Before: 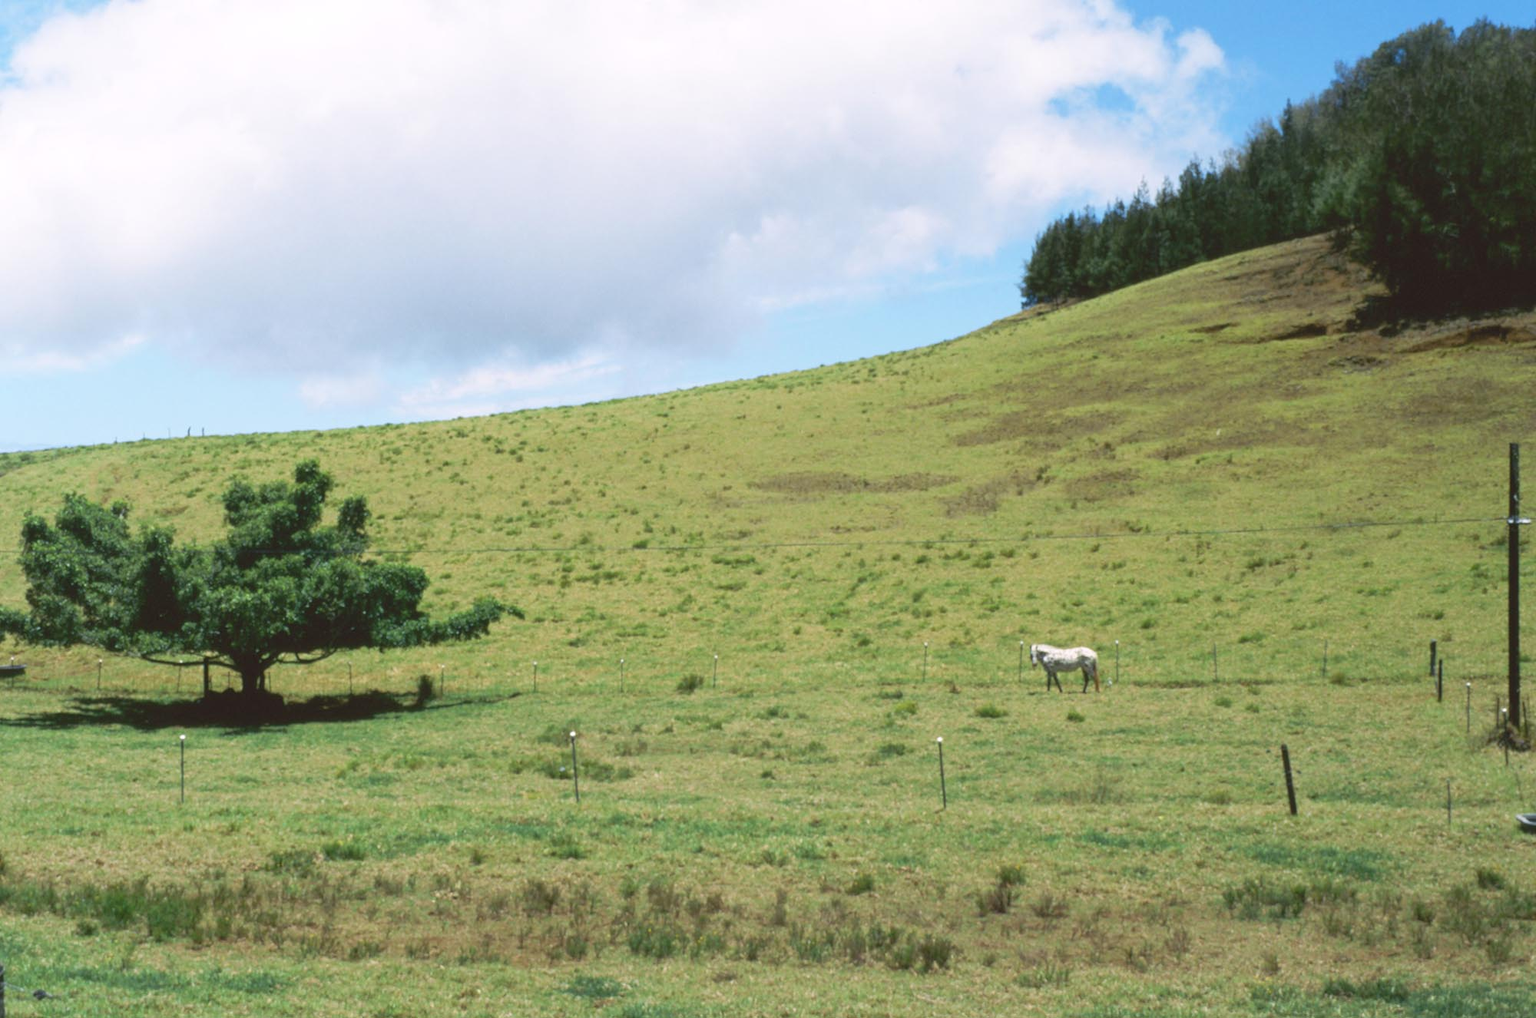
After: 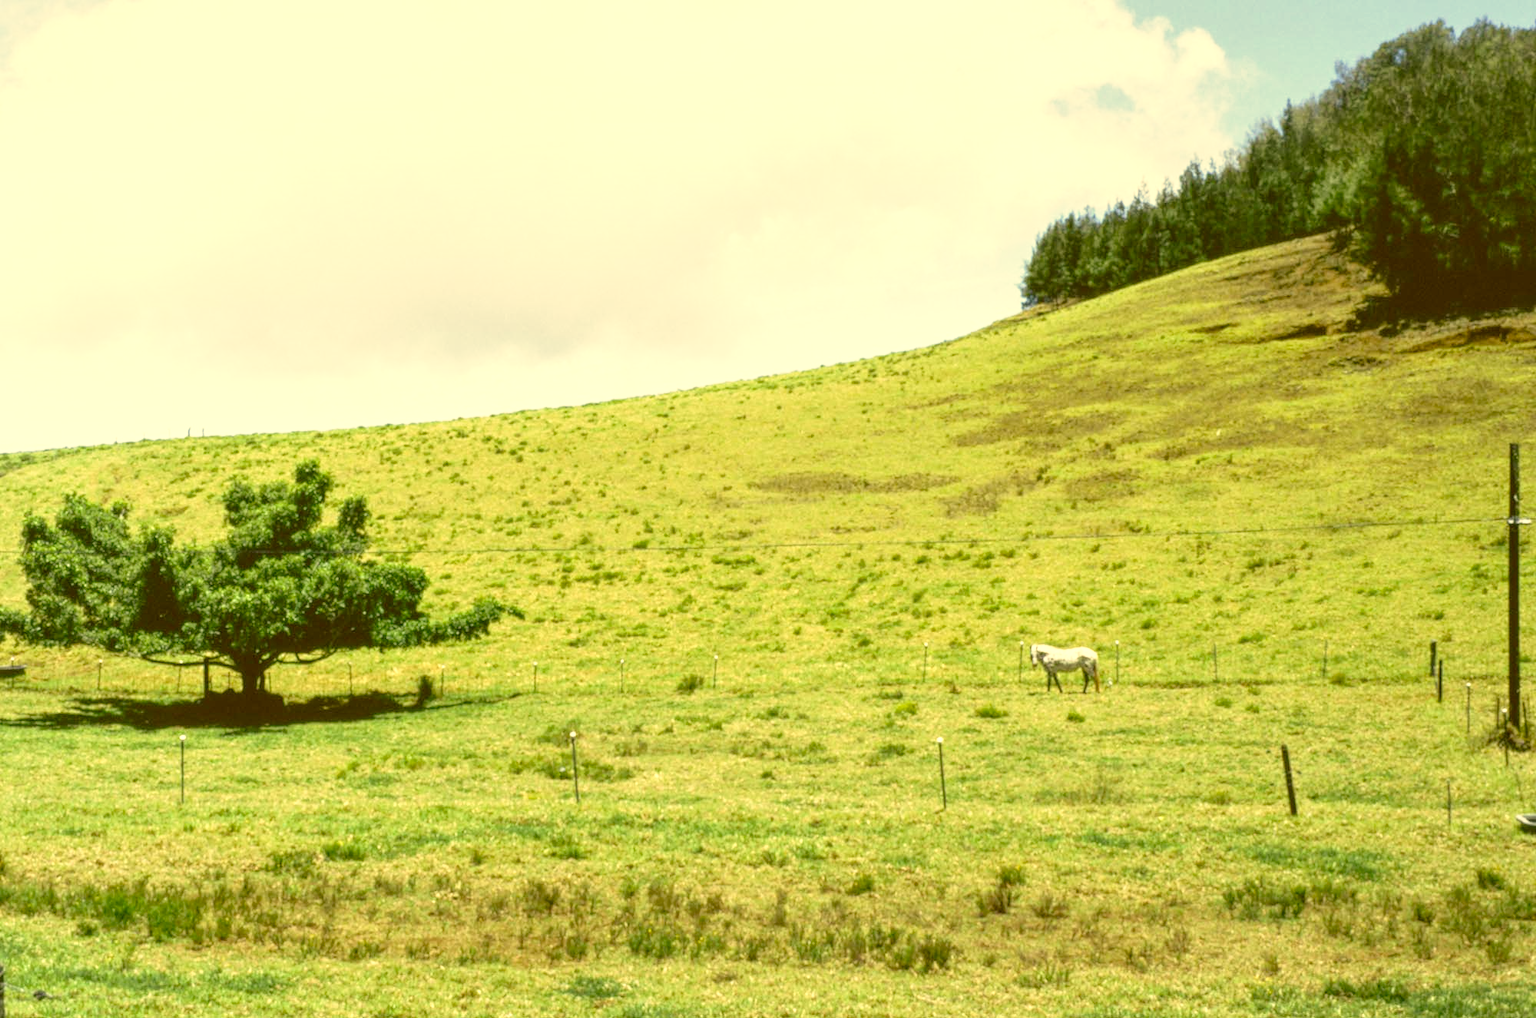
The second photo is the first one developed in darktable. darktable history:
local contrast: highlights 93%, shadows 84%, detail 160%, midtone range 0.2
tone curve: curves: ch0 [(0, 0) (0.091, 0.077) (0.389, 0.458) (0.745, 0.82) (0.844, 0.908) (0.909, 0.942) (1, 0.973)]; ch1 [(0, 0) (0.437, 0.404) (0.5, 0.5) (0.529, 0.556) (0.58, 0.603) (0.616, 0.649) (1, 1)]; ch2 [(0, 0) (0.442, 0.415) (0.5, 0.5) (0.535, 0.557) (0.585, 0.62) (1, 1)], preserve colors none
exposure: black level correction 0.001, exposure 0.499 EV, compensate exposure bias true, compensate highlight preservation false
color correction: highlights a* 0.165, highlights b* 29.78, shadows a* -0.22, shadows b* 21.82
